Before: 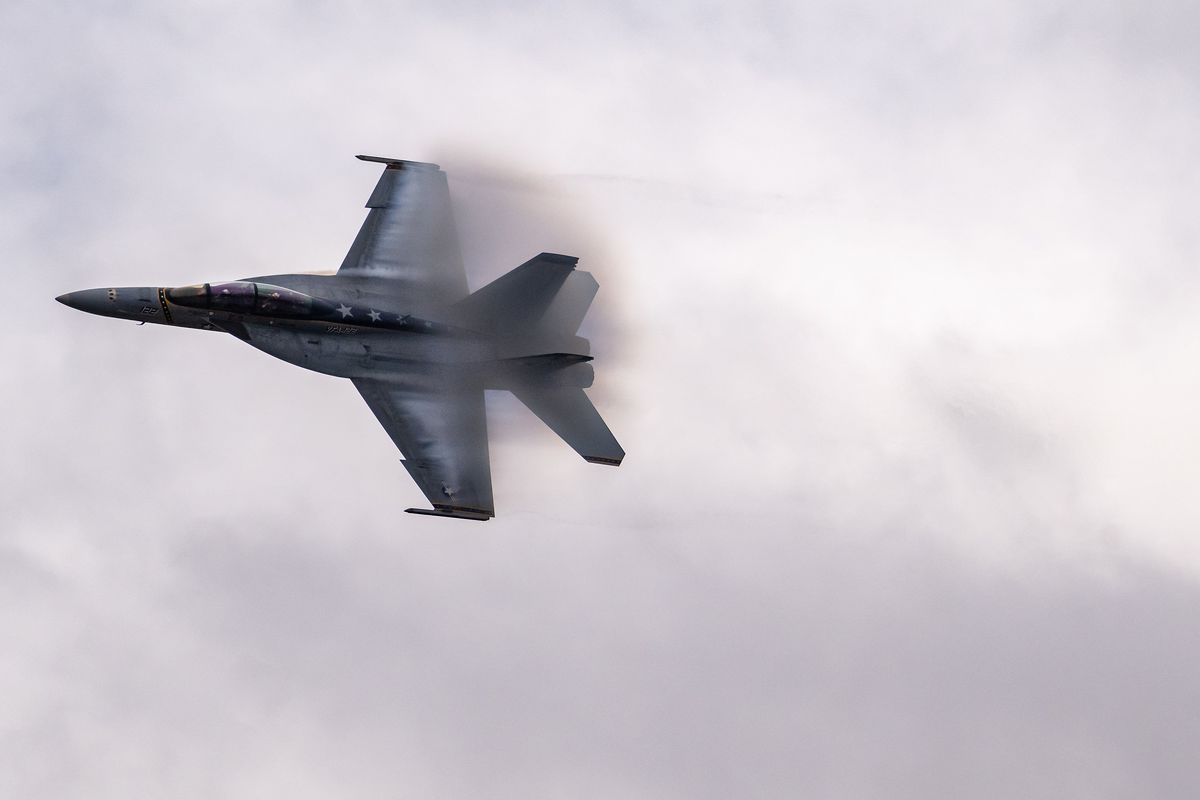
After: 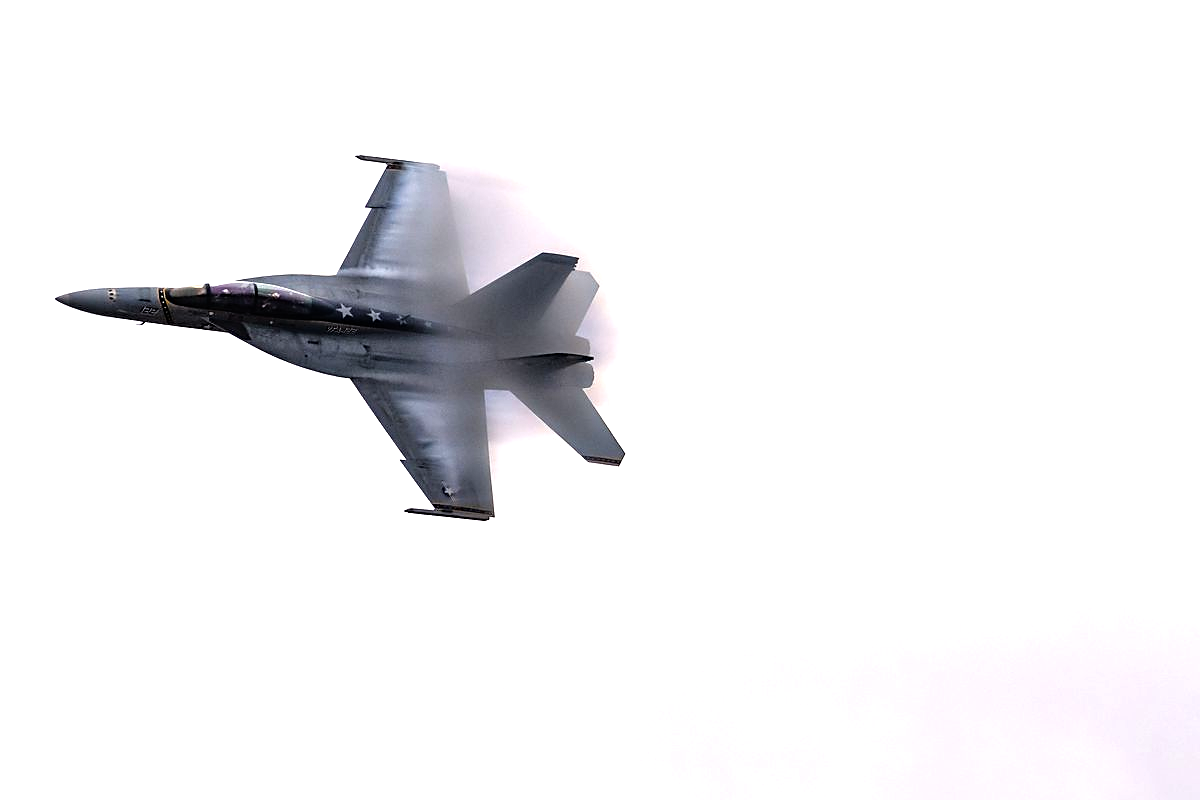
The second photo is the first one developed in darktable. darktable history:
sharpen: radius 1.854, amount 0.403, threshold 1.583
tone equalizer: -8 EV -1.11 EV, -7 EV -1.03 EV, -6 EV -0.832 EV, -5 EV -0.604 EV, -3 EV 0.59 EV, -2 EV 0.864 EV, -1 EV 0.997 EV, +0 EV 1.07 EV
